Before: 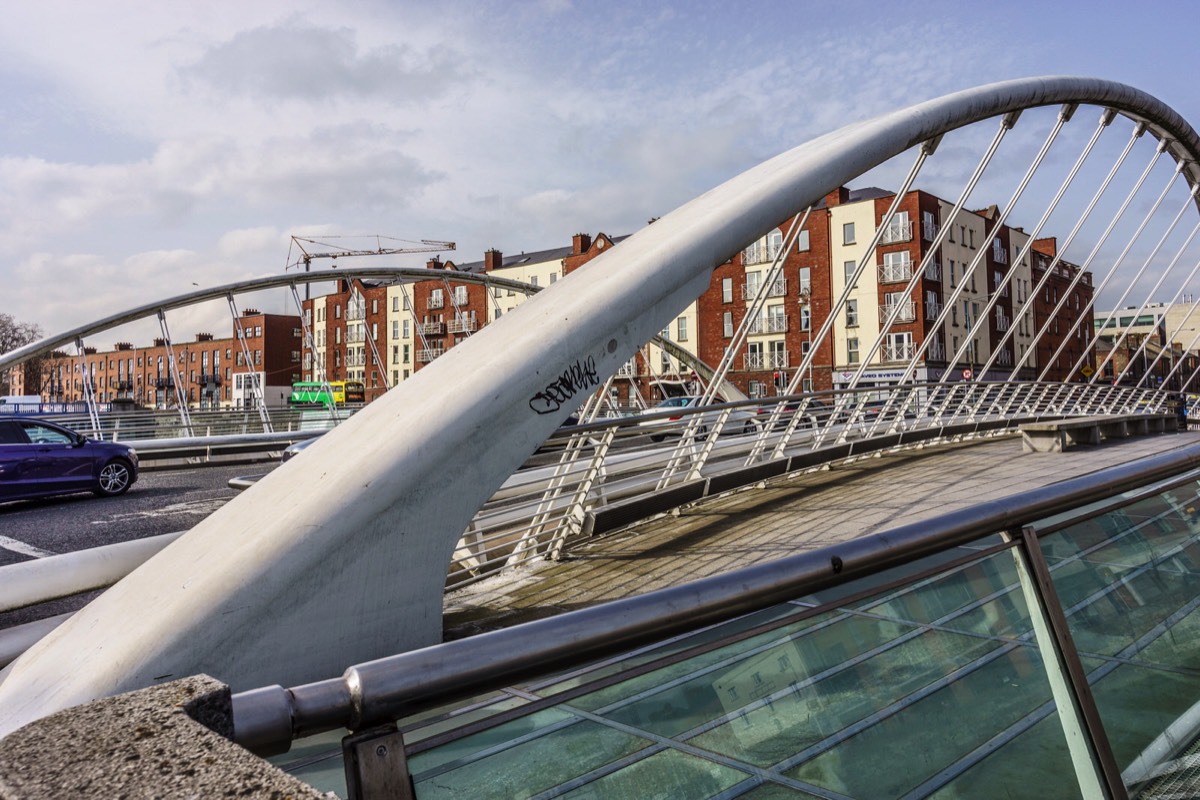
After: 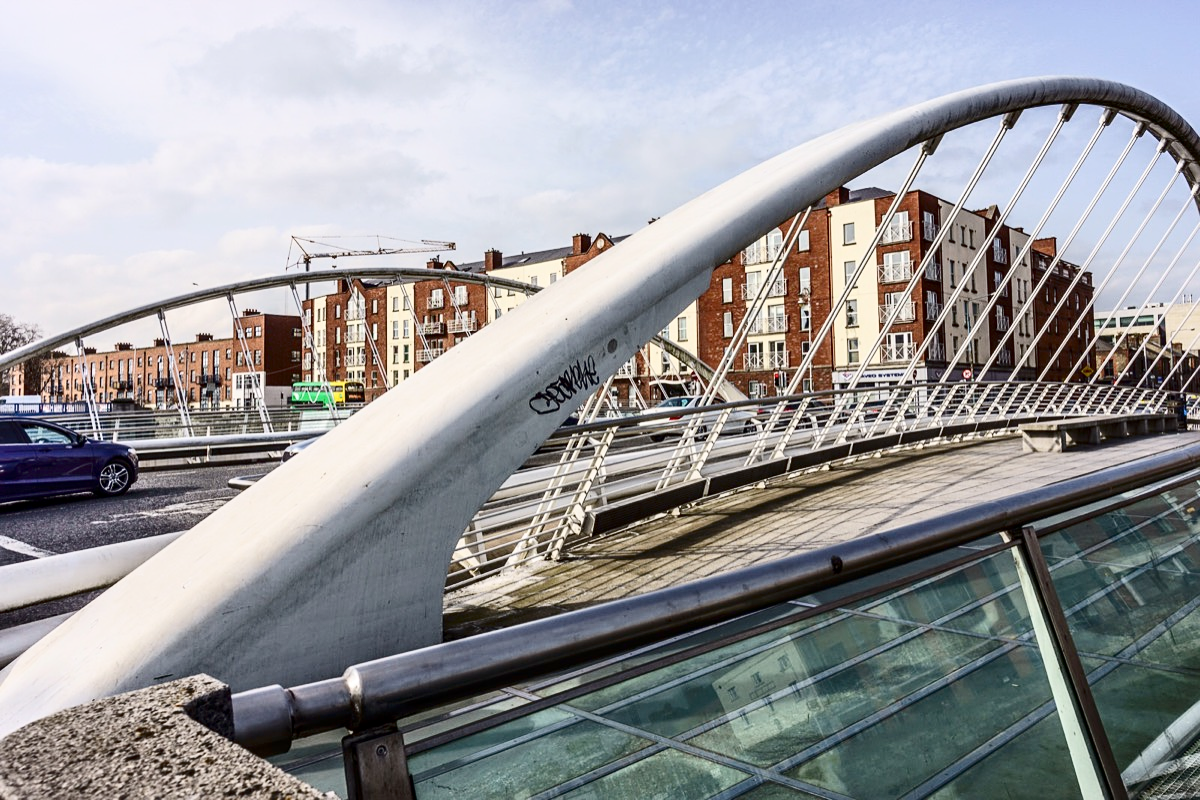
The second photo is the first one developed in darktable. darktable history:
sharpen: amount 0.21
contrast brightness saturation: contrast 0.276
